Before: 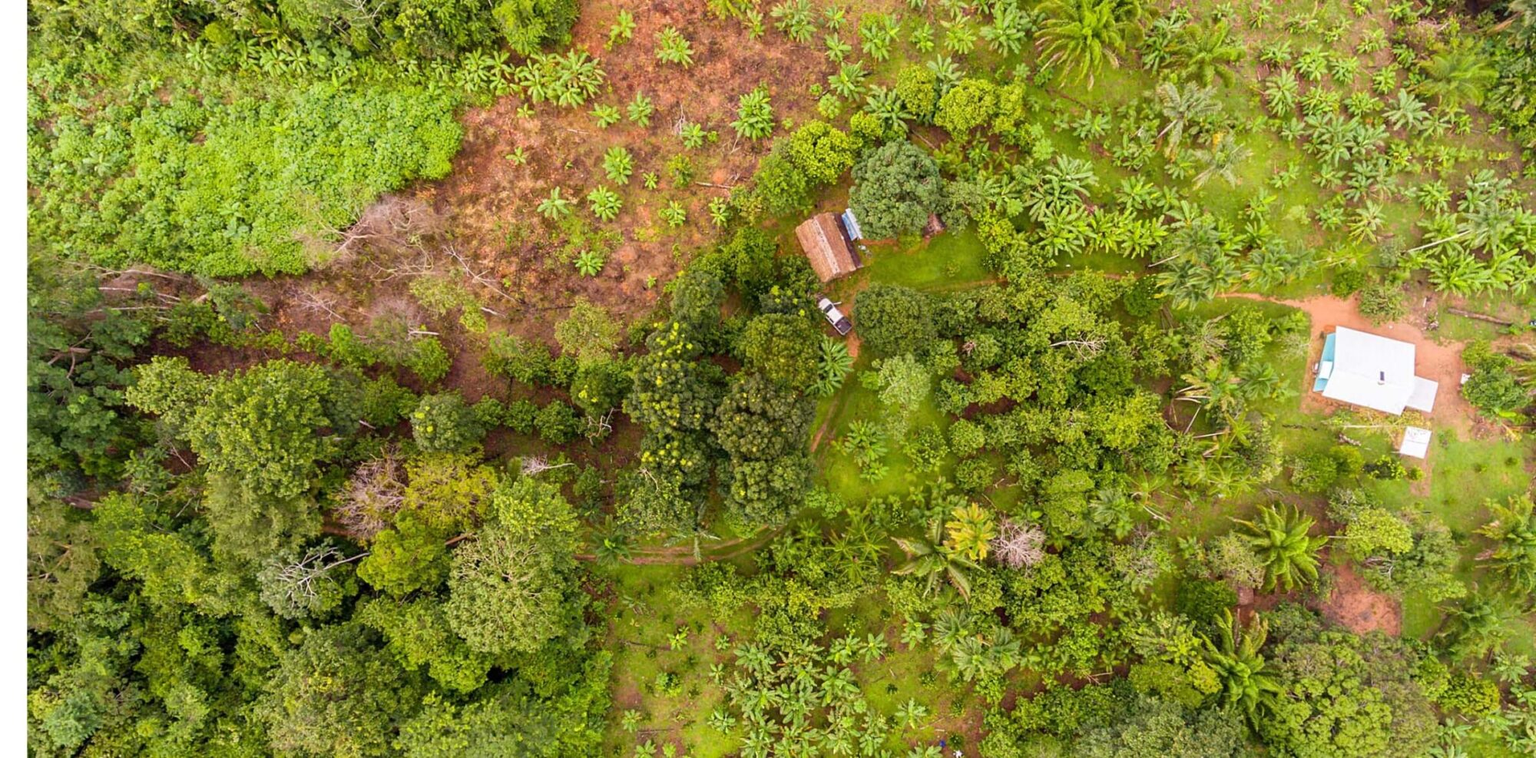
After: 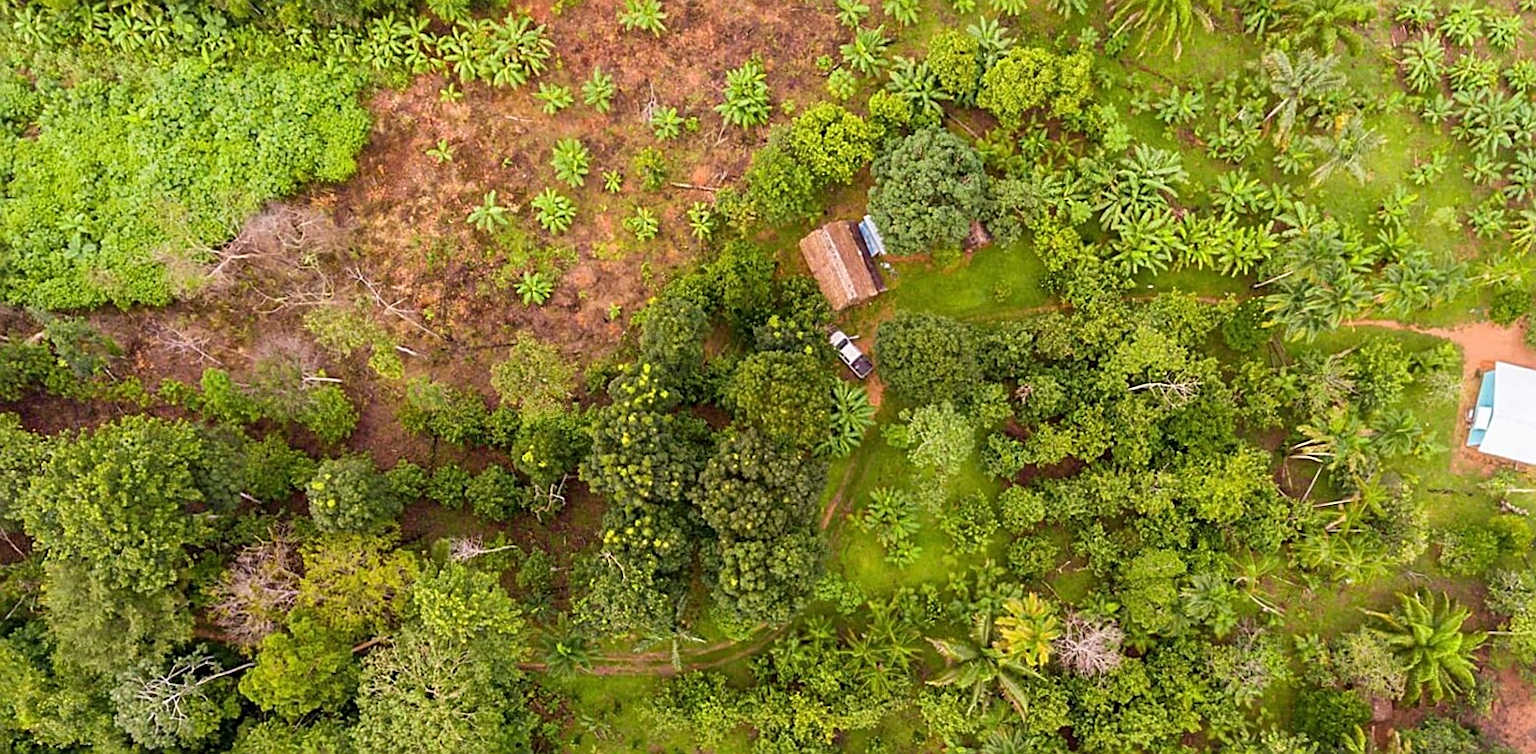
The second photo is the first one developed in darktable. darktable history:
crop and rotate: left 10.77%, top 5.1%, right 10.41%, bottom 16.76%
rotate and perspective: rotation -0.45°, automatic cropping original format, crop left 0.008, crop right 0.992, crop top 0.012, crop bottom 0.988
sharpen: on, module defaults
